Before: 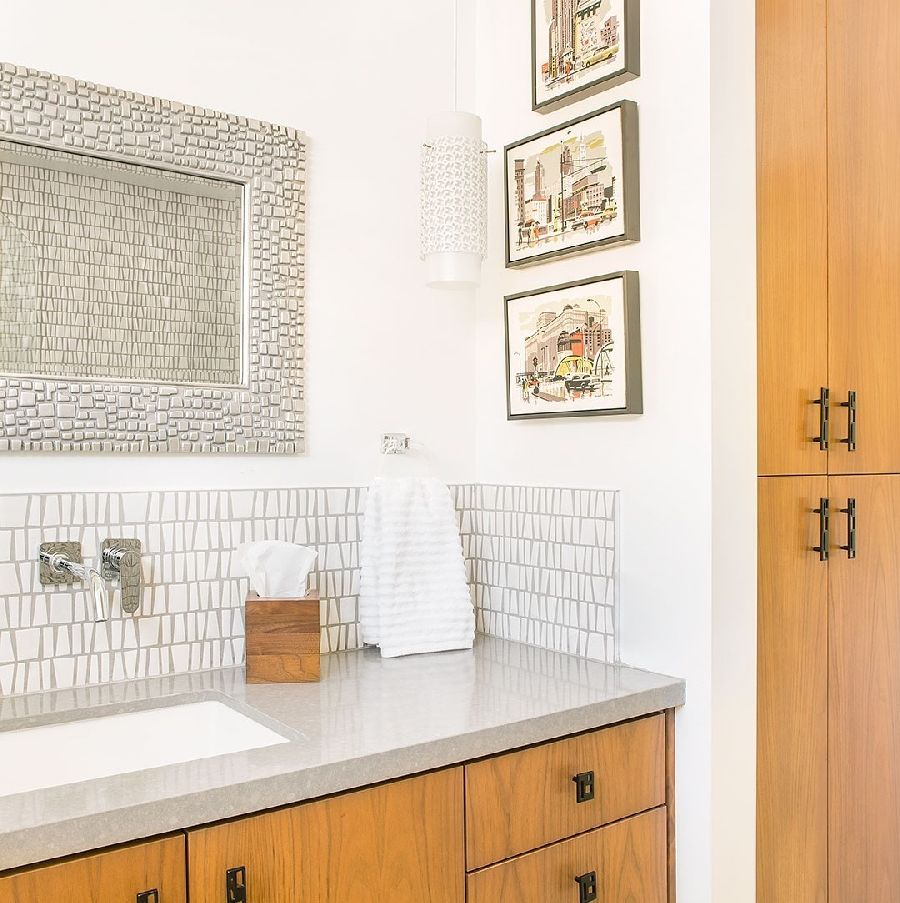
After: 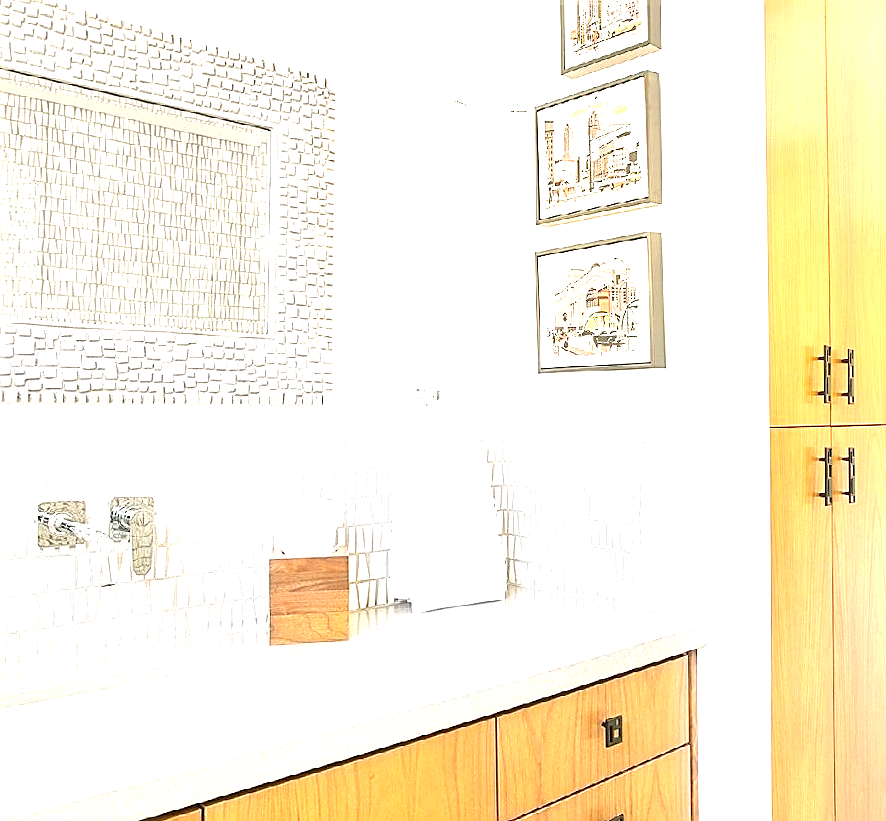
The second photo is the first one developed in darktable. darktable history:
sharpen: on, module defaults
rotate and perspective: rotation -0.013°, lens shift (vertical) -0.027, lens shift (horizontal) 0.178, crop left 0.016, crop right 0.989, crop top 0.082, crop bottom 0.918
exposure: black level correction 0, exposure 1.3 EV, compensate exposure bias true, compensate highlight preservation false
